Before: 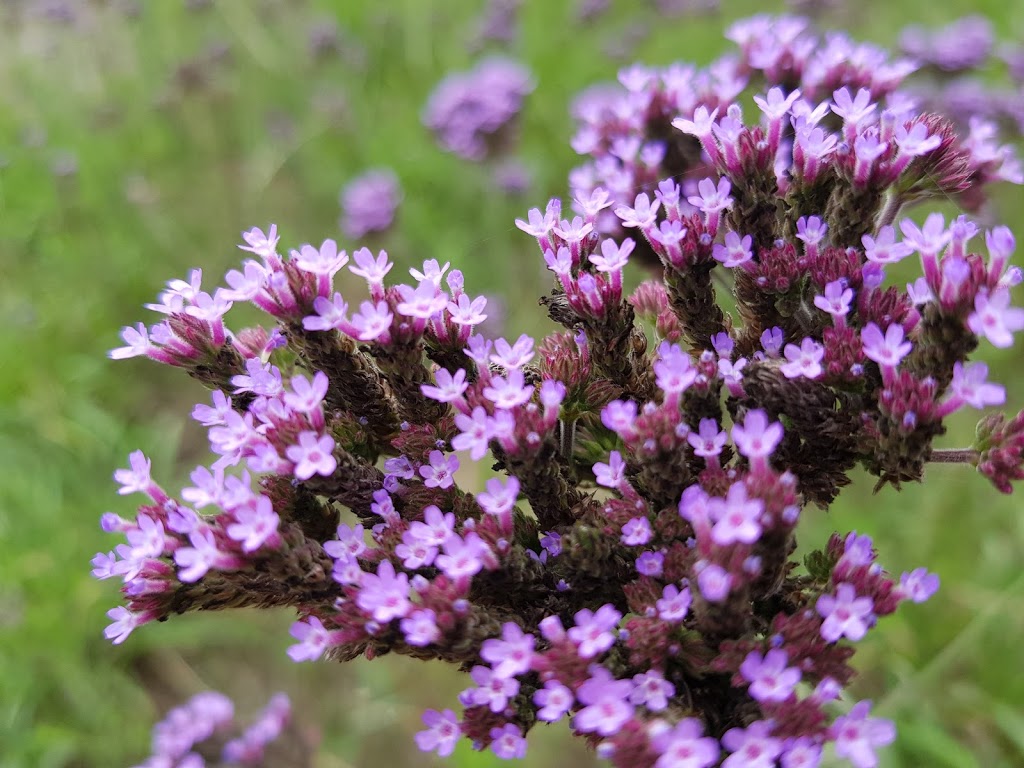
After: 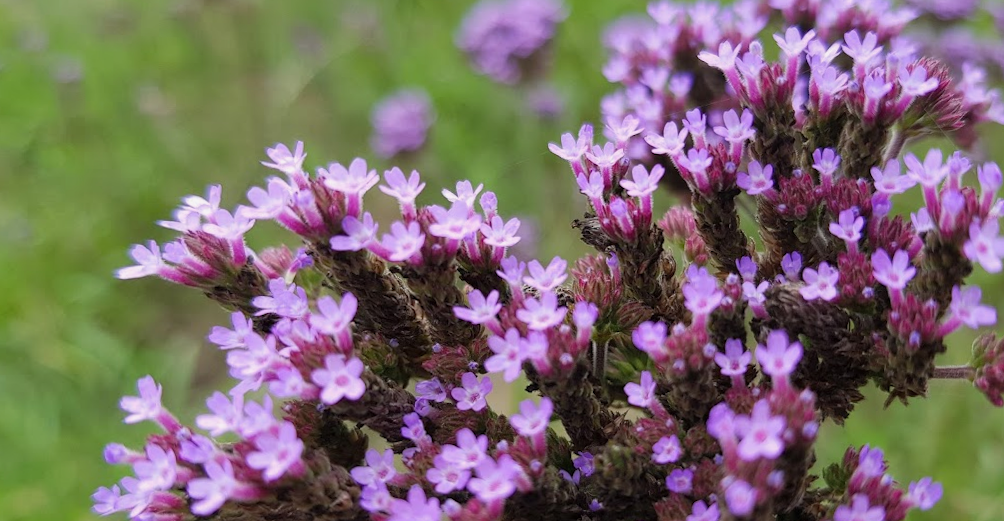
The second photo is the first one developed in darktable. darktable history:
shadows and highlights: shadows 25, white point adjustment -3, highlights -30
rotate and perspective: rotation -0.013°, lens shift (vertical) -0.027, lens shift (horizontal) 0.178, crop left 0.016, crop right 0.989, crop top 0.082, crop bottom 0.918
crop: left 0.387%, top 5.469%, bottom 19.809%
